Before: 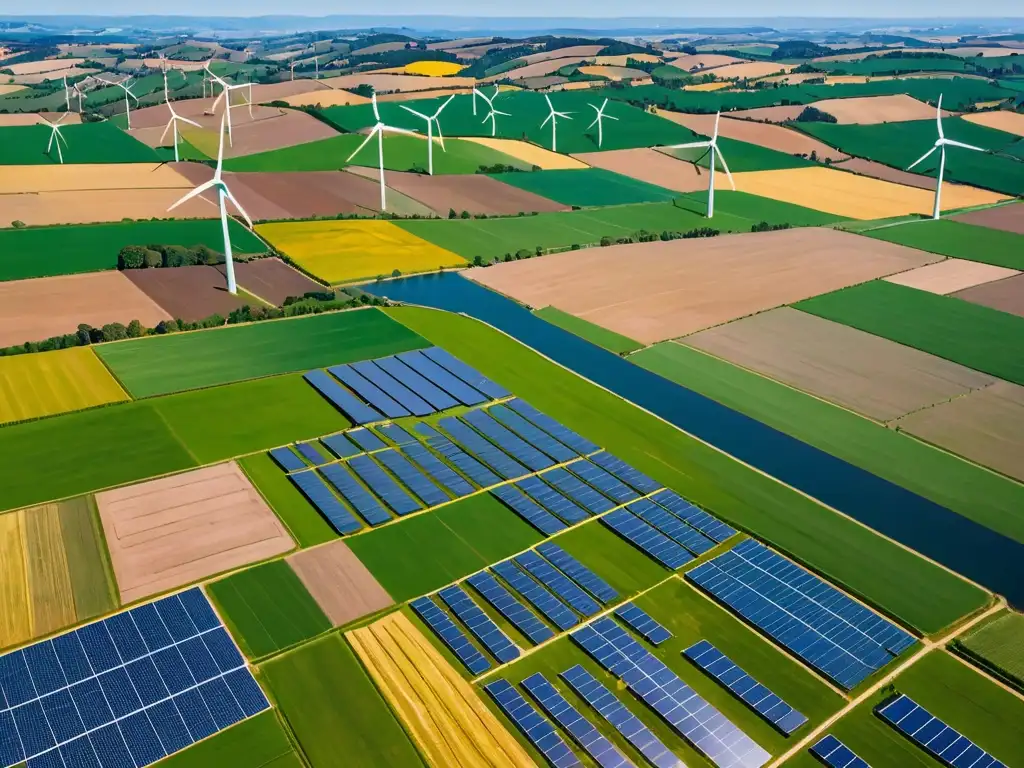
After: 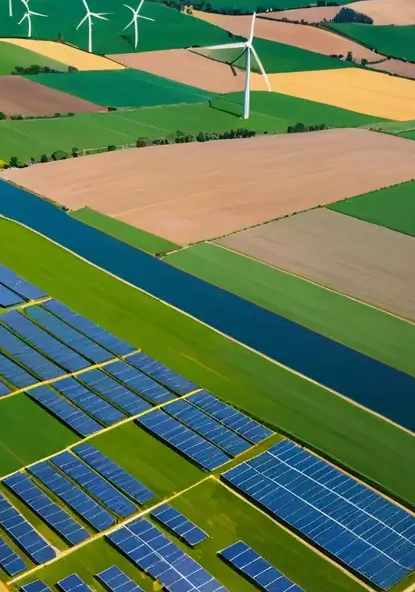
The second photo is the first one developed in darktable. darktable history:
crop: left 45.357%, top 12.898%, right 14.114%, bottom 9.897%
